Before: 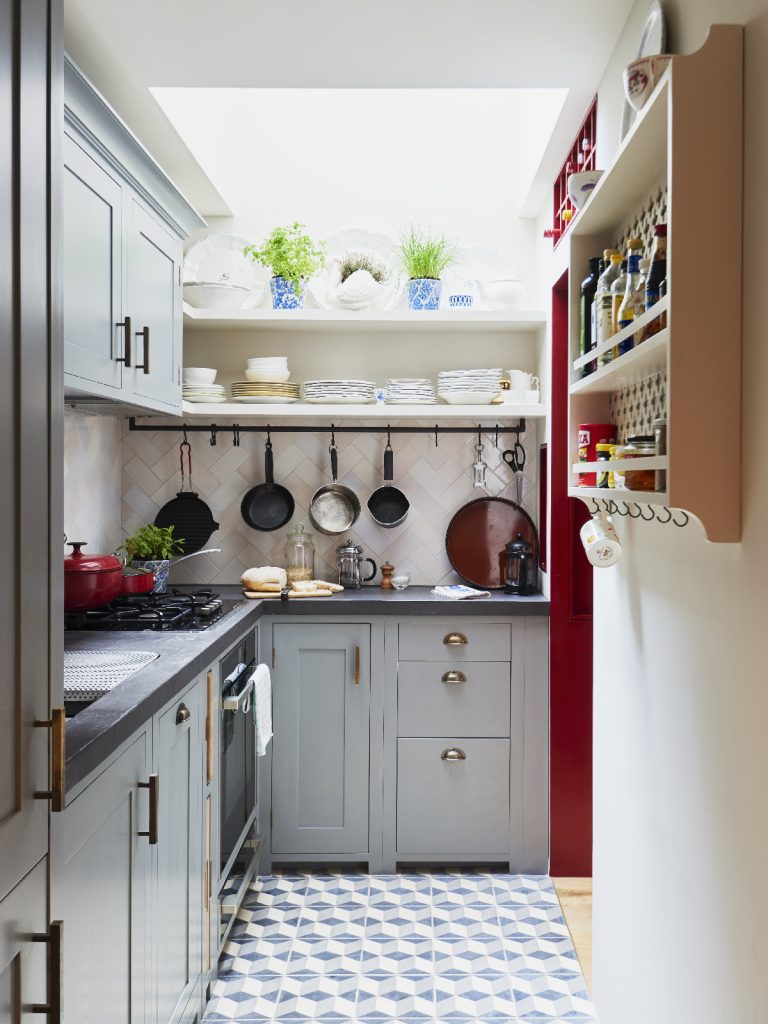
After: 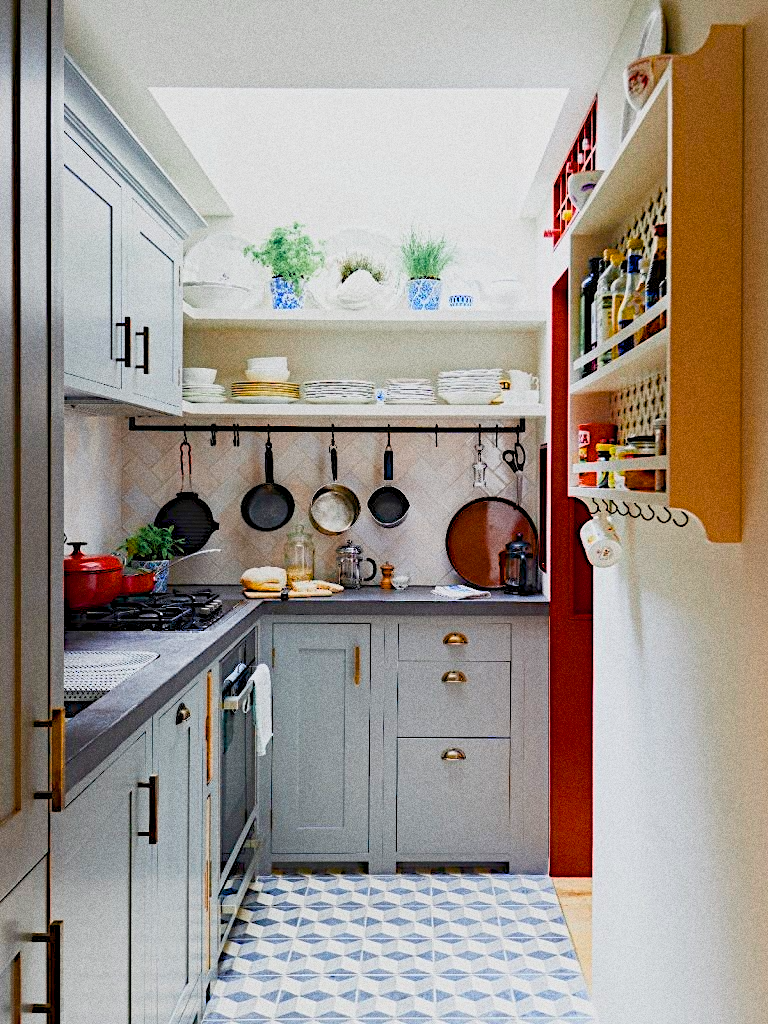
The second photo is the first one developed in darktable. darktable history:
color balance rgb: global offset › luminance -0.5%, perceptual saturation grading › highlights -17.77%, perceptual saturation grading › mid-tones 33.1%, perceptual saturation grading › shadows 50.52%, perceptual brilliance grading › highlights 10.8%, perceptual brilliance grading › shadows -10.8%, global vibrance 24.22%, contrast -25%
color equalizer "KA": saturation › red 1.04, saturation › orange 1.17, saturation › yellow 0.938, saturation › green 0.737, saturation › cyan 1.15, saturation › blue 1.08, hue › red 4.88, hue › orange -6.83, hue › yellow 18.53, hue › green 34.13, hue › blue -4.88, brightness › red 1.11, brightness › orange 1.11, brightness › yellow 0.816, brightness › green 0.827, brightness › cyan 1.11, brightness › blue 1.12, brightness › magenta 1.07
grain "silver grain": coarseness 0.09 ISO, strength 40%
diffuse or sharpen "_builtin_sharpen demosaicing | AA filter": edge sensitivity 1, 1st order anisotropy 100%, 2nd order anisotropy 100%, 3rd order anisotropy 100%, 4th order anisotropy 100%, 1st order speed -25%, 2nd order speed -25%, 3rd order speed -25%, 4th order speed -25%
diffuse or sharpen "diffusion": radius span 100, 1st order speed 50%, 2nd order speed 50%, 3rd order speed 50%, 4th order speed 50% | blend: blend mode normal, opacity 30%; mask: uniform (no mask)
contrast equalizer: octaves 7, y [[0.6 ×6], [0.55 ×6], [0 ×6], [0 ×6], [0 ×6]], mix -0.2
